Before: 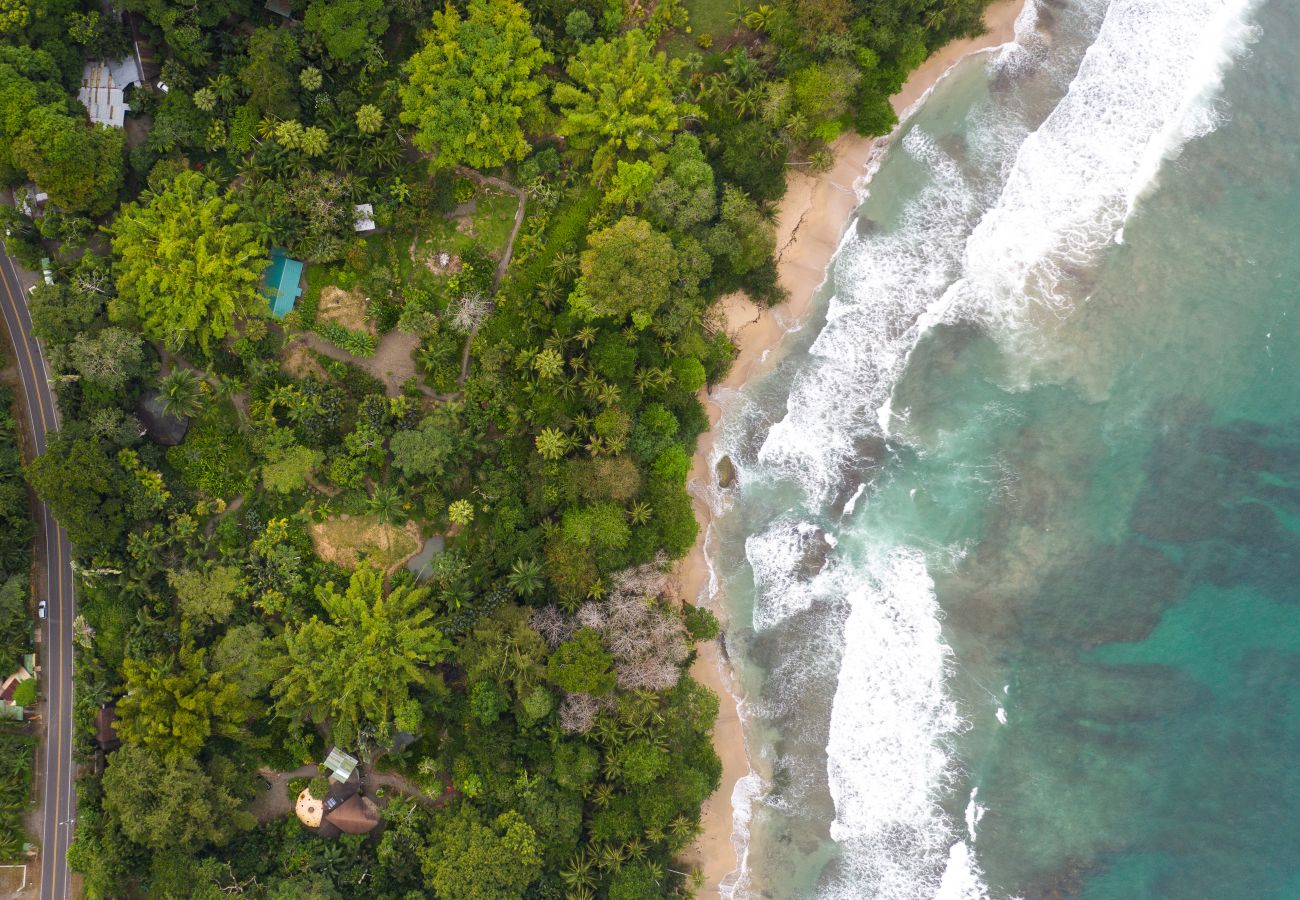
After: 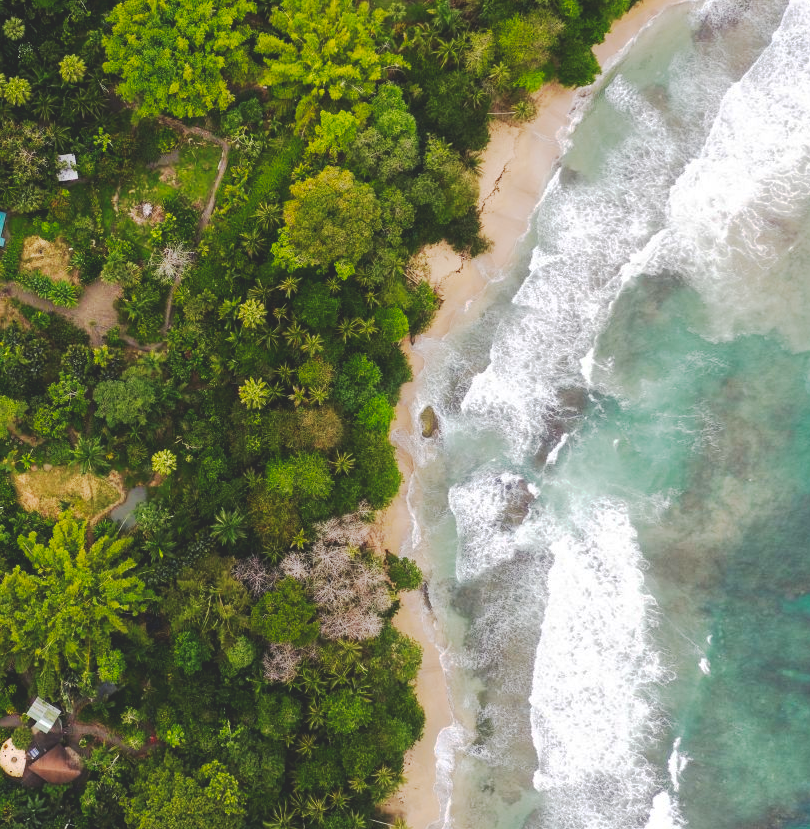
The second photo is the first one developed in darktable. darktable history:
tone curve: curves: ch0 [(0, 0) (0.003, 0.15) (0.011, 0.151) (0.025, 0.15) (0.044, 0.15) (0.069, 0.151) (0.1, 0.153) (0.136, 0.16) (0.177, 0.183) (0.224, 0.21) (0.277, 0.253) (0.335, 0.309) (0.399, 0.389) (0.468, 0.479) (0.543, 0.58) (0.623, 0.677) (0.709, 0.747) (0.801, 0.808) (0.898, 0.87) (1, 1)], preserve colors none
crop and rotate: left 22.918%, top 5.629%, right 14.711%, bottom 2.247%
